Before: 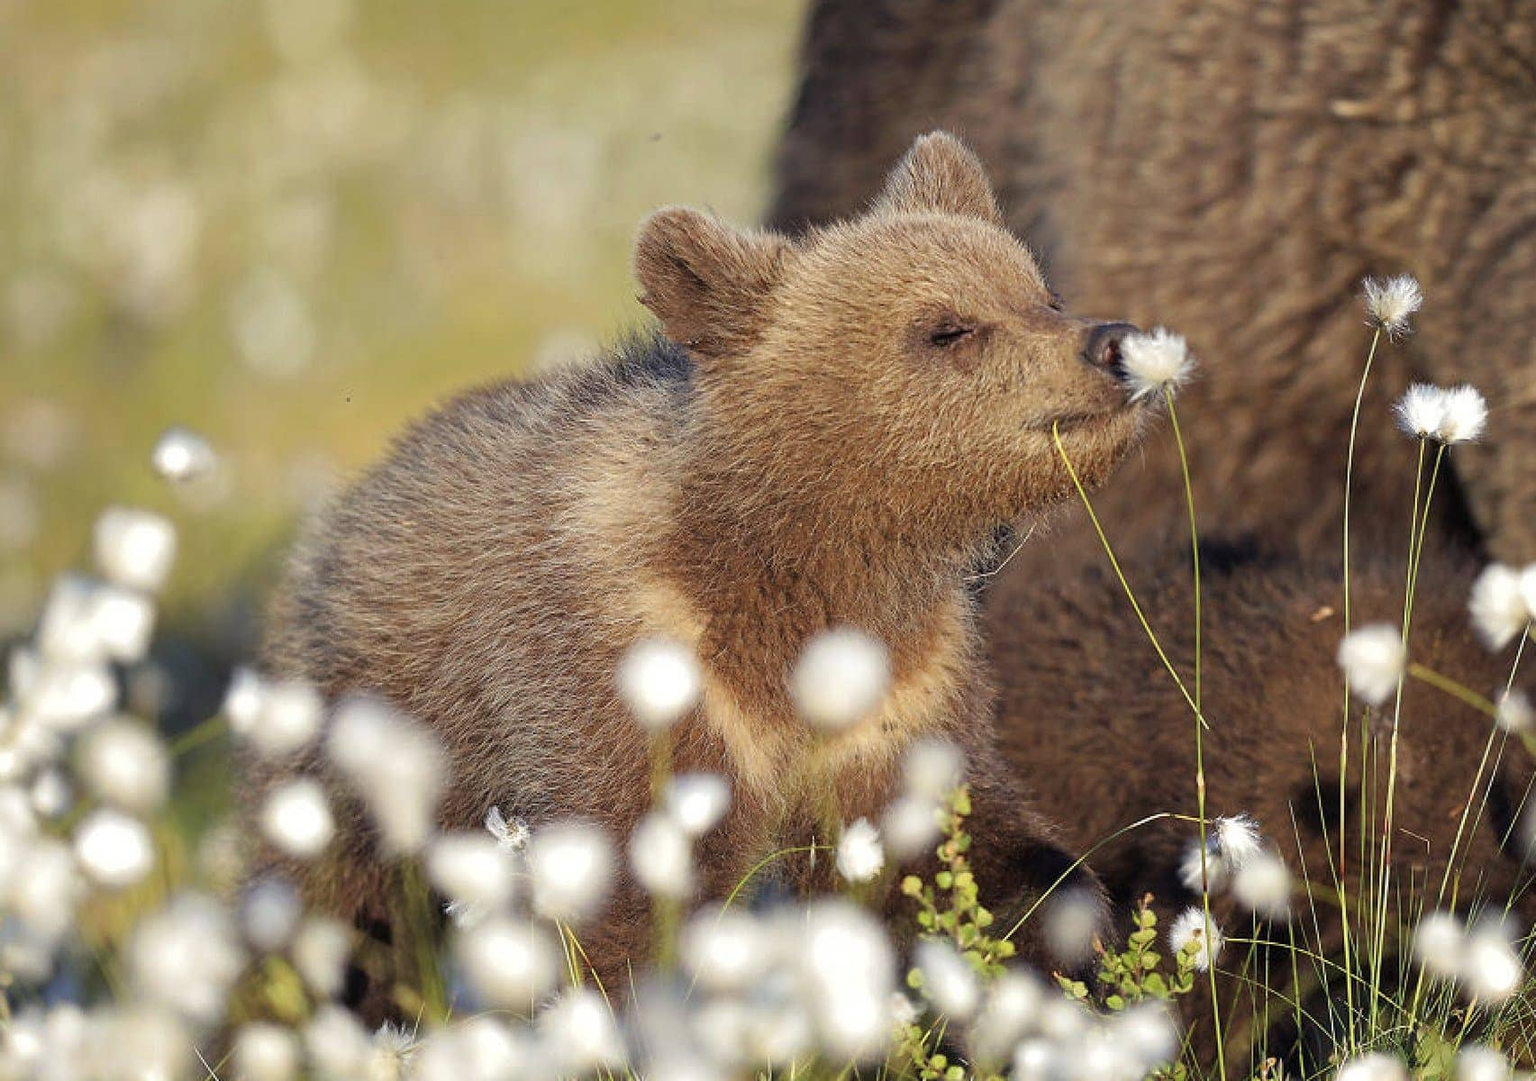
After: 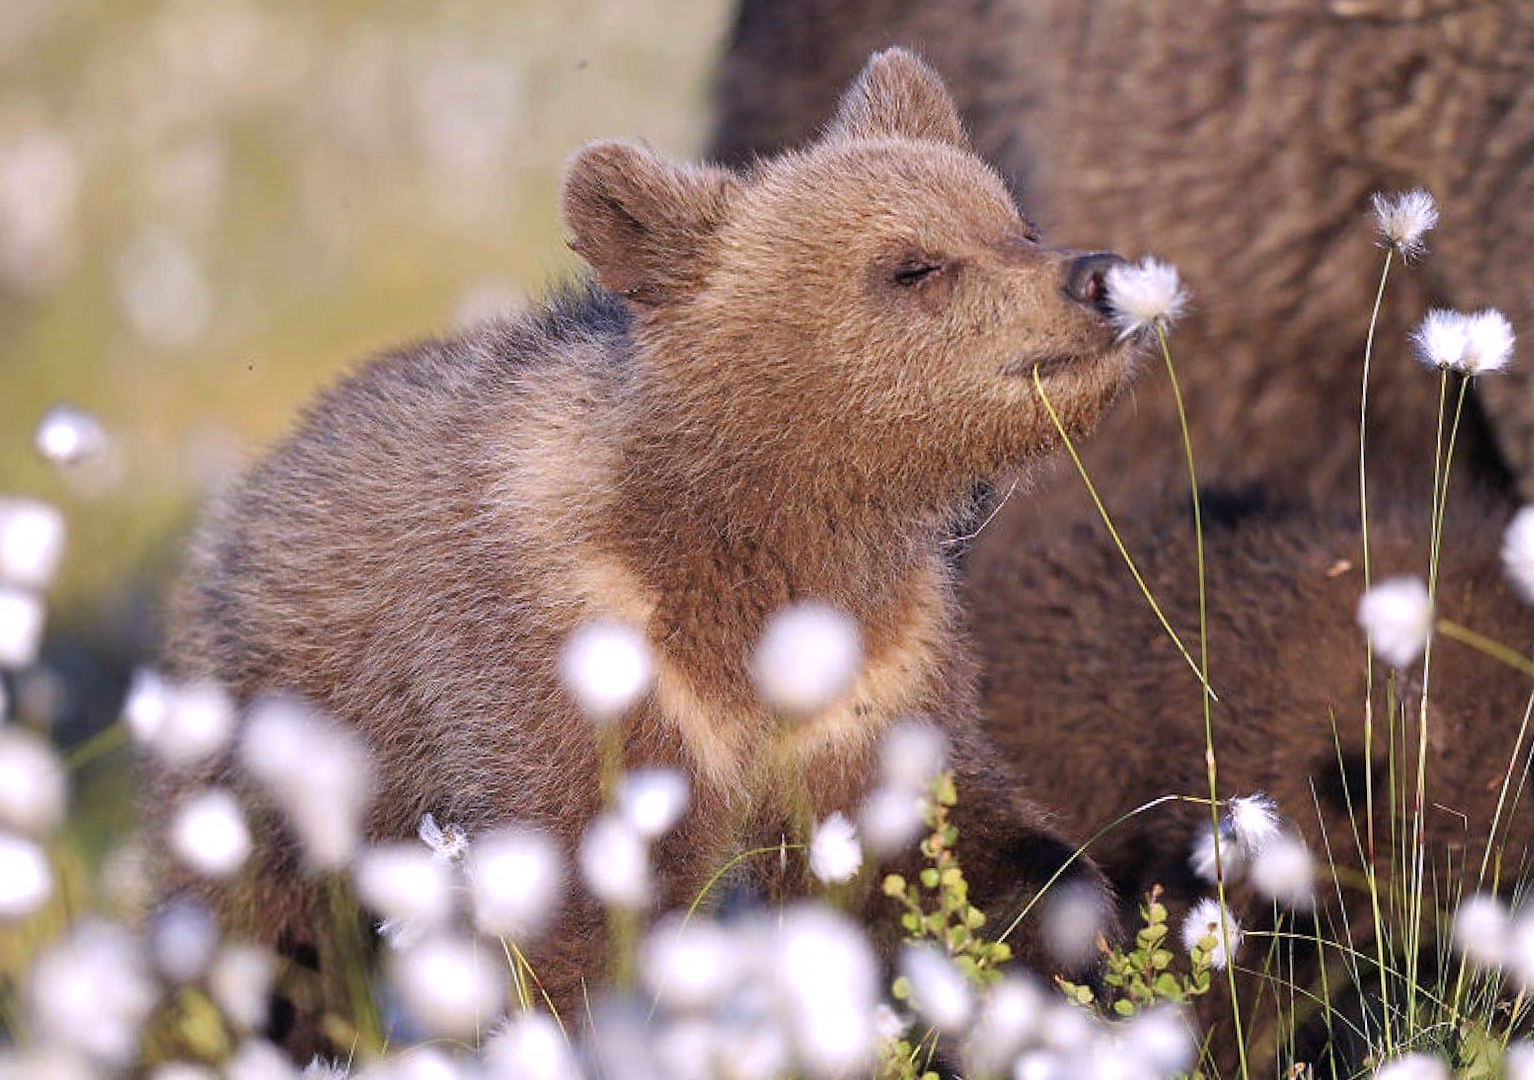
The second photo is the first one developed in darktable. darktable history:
crop and rotate: angle 1.96°, left 5.673%, top 5.673%
white balance: red 1.042, blue 1.17
